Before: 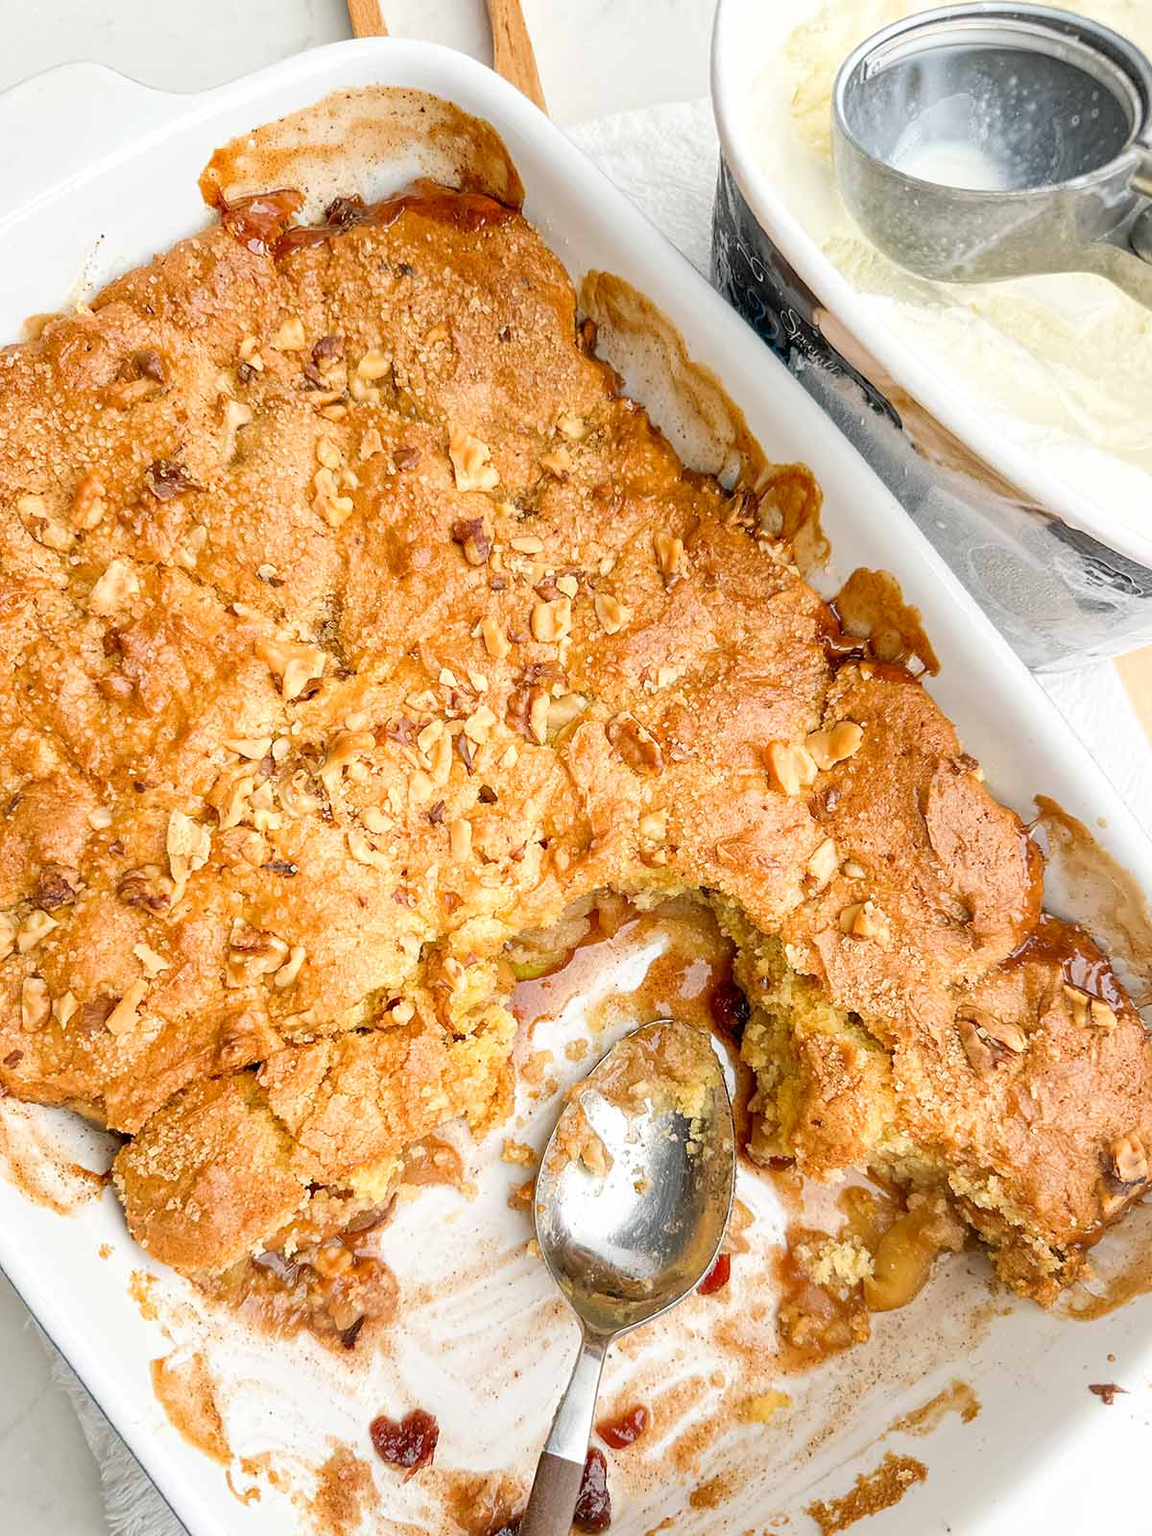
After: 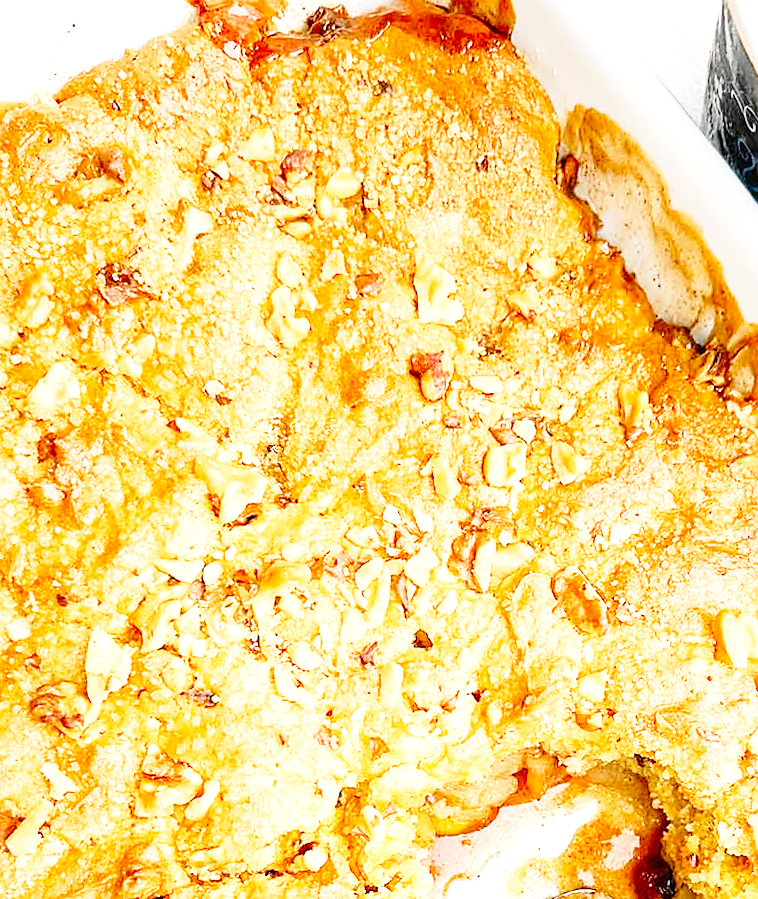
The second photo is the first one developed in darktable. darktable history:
base curve: curves: ch0 [(0, 0) (0.028, 0.03) (0.121, 0.232) (0.46, 0.748) (0.859, 0.968) (1, 1)], preserve colors none
tone equalizer: on, module defaults
crop and rotate: angle -4.99°, left 2.122%, top 6.945%, right 27.566%, bottom 30.519%
exposure: exposure 0.6 EV, compensate highlight preservation false
vibrance: vibrance 20%
sharpen: radius 1.864, amount 0.398, threshold 1.271
